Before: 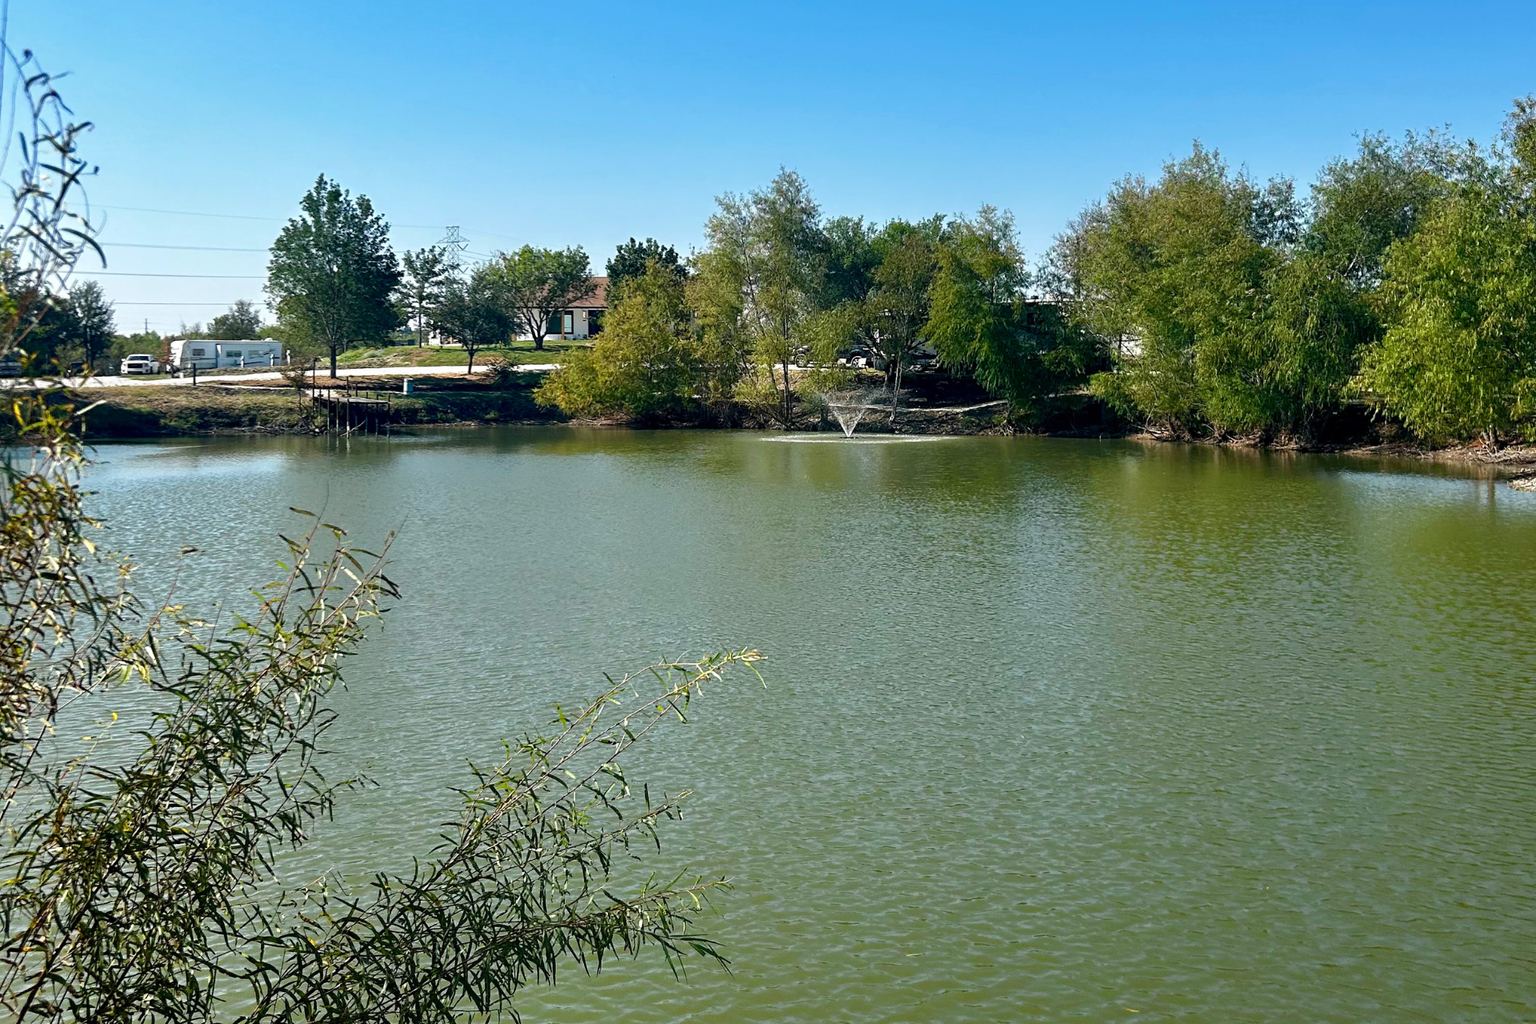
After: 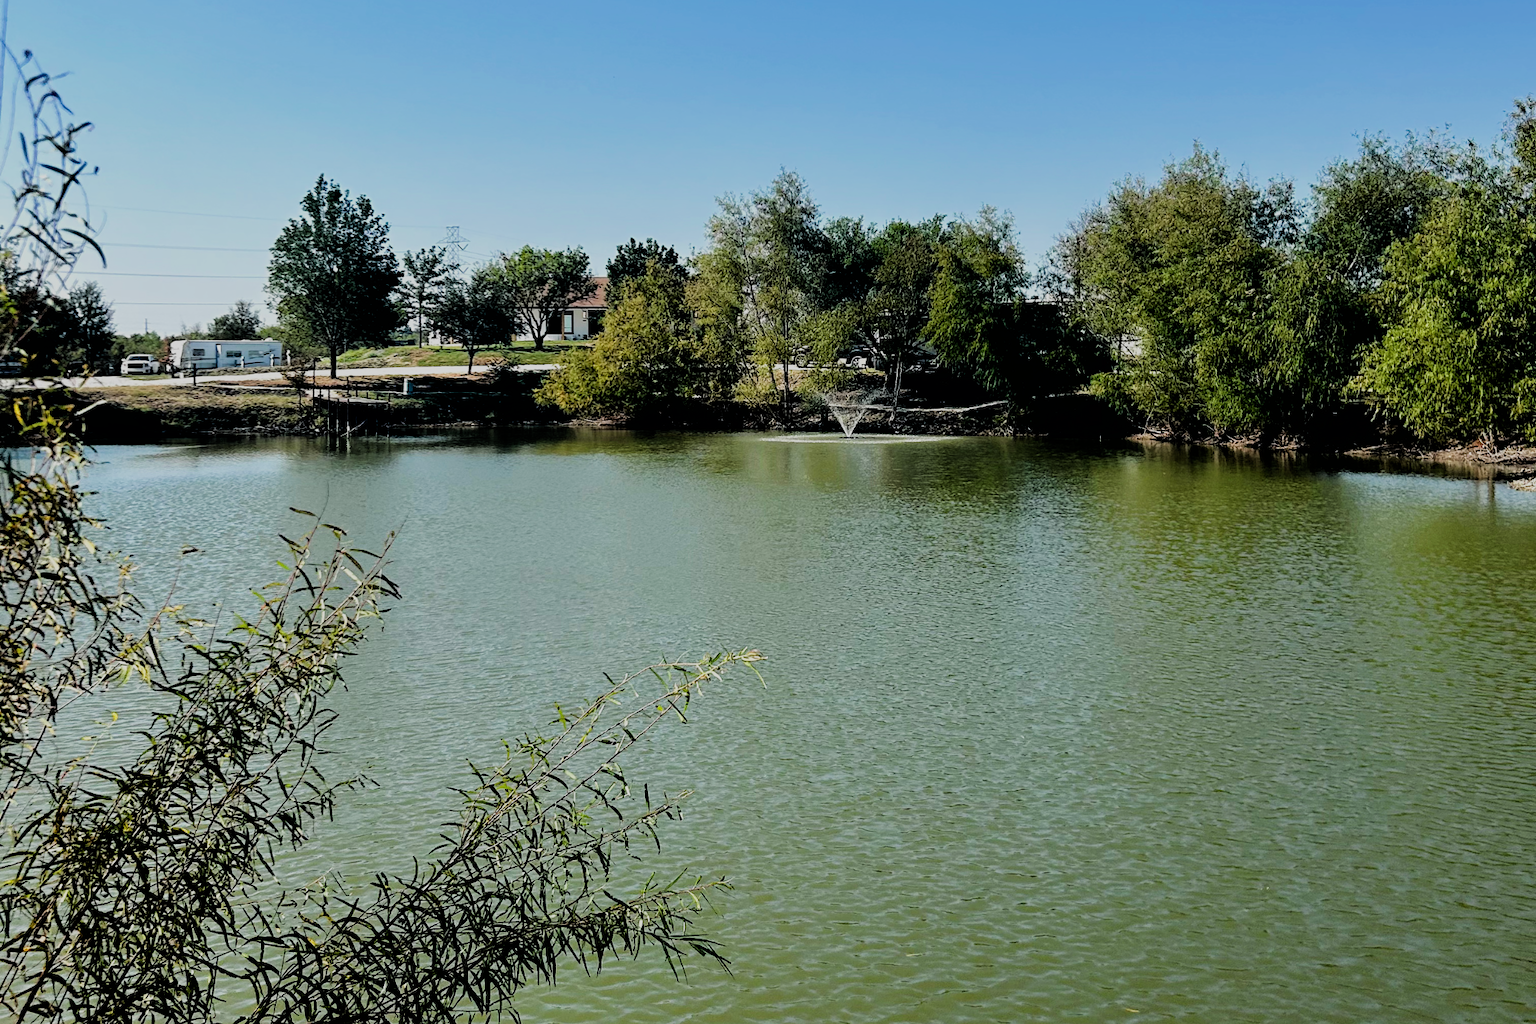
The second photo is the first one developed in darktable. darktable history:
filmic rgb: black relative exposure -3.06 EV, white relative exposure 7.05 EV, hardness 1.46, contrast 1.344
